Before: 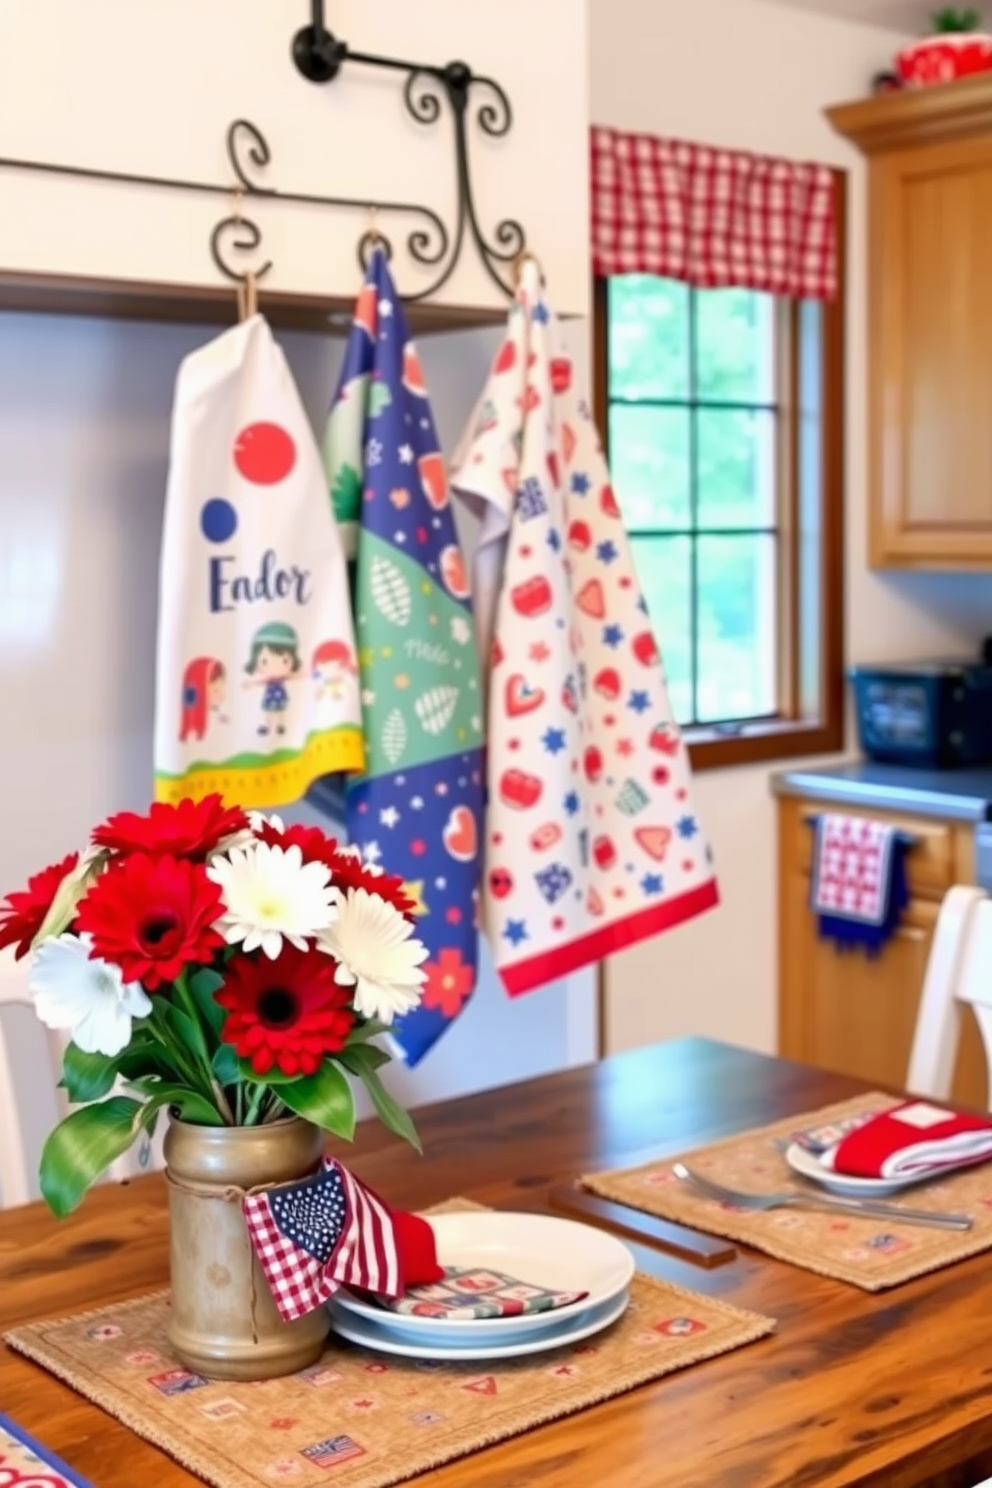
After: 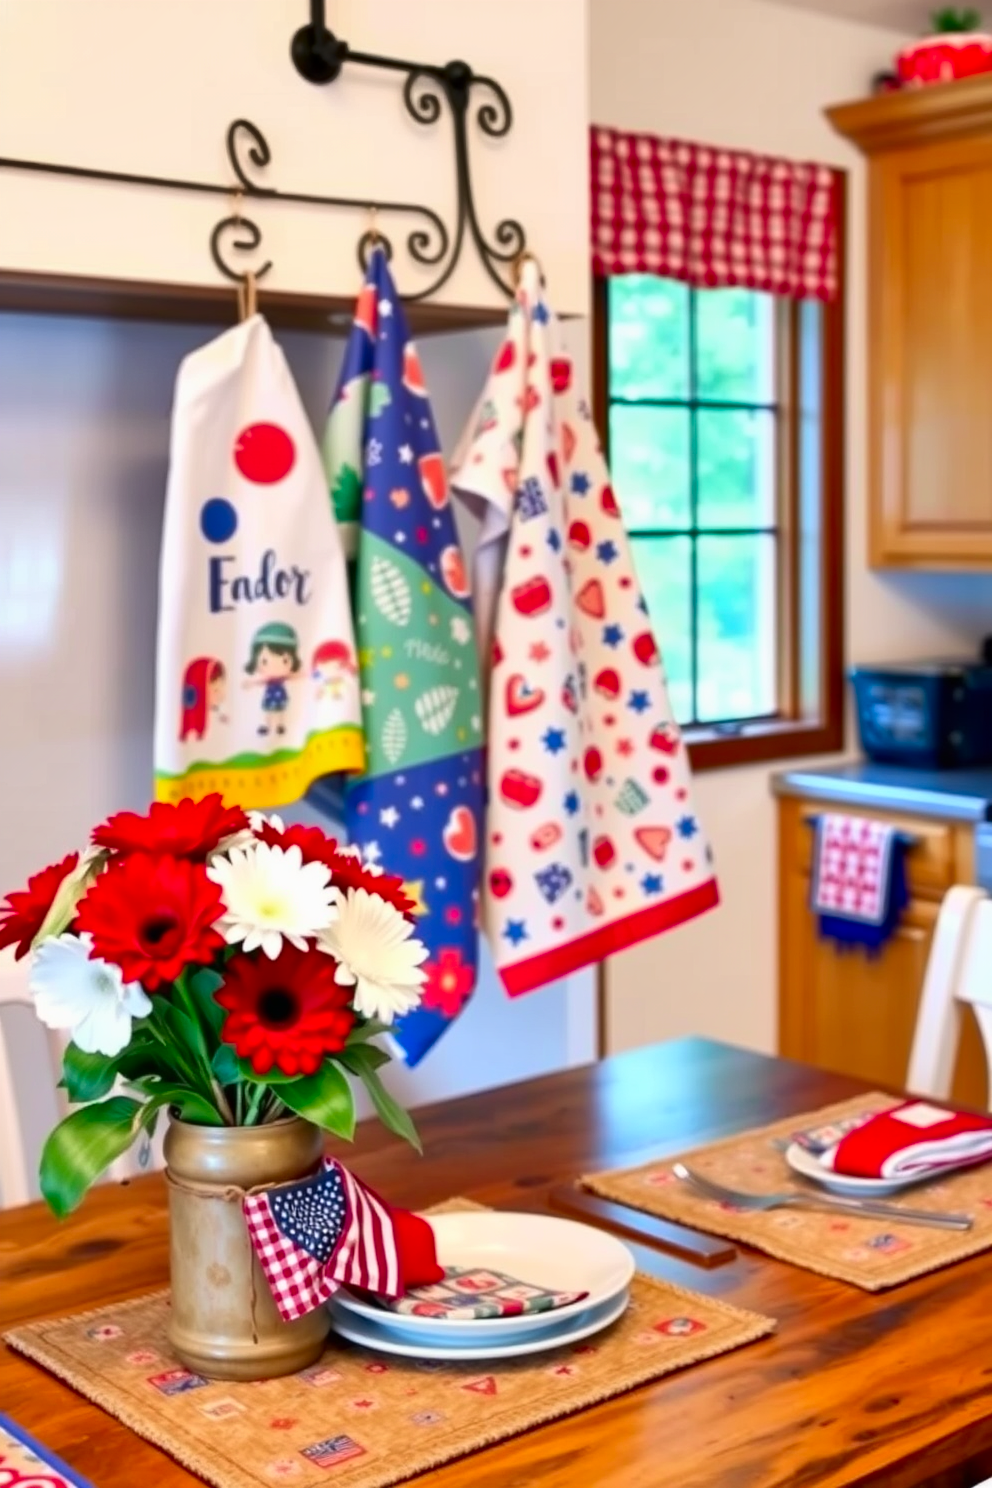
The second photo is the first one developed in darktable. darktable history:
contrast brightness saturation: contrast 0.09, saturation 0.28
shadows and highlights: low approximation 0.01, soften with gaussian
